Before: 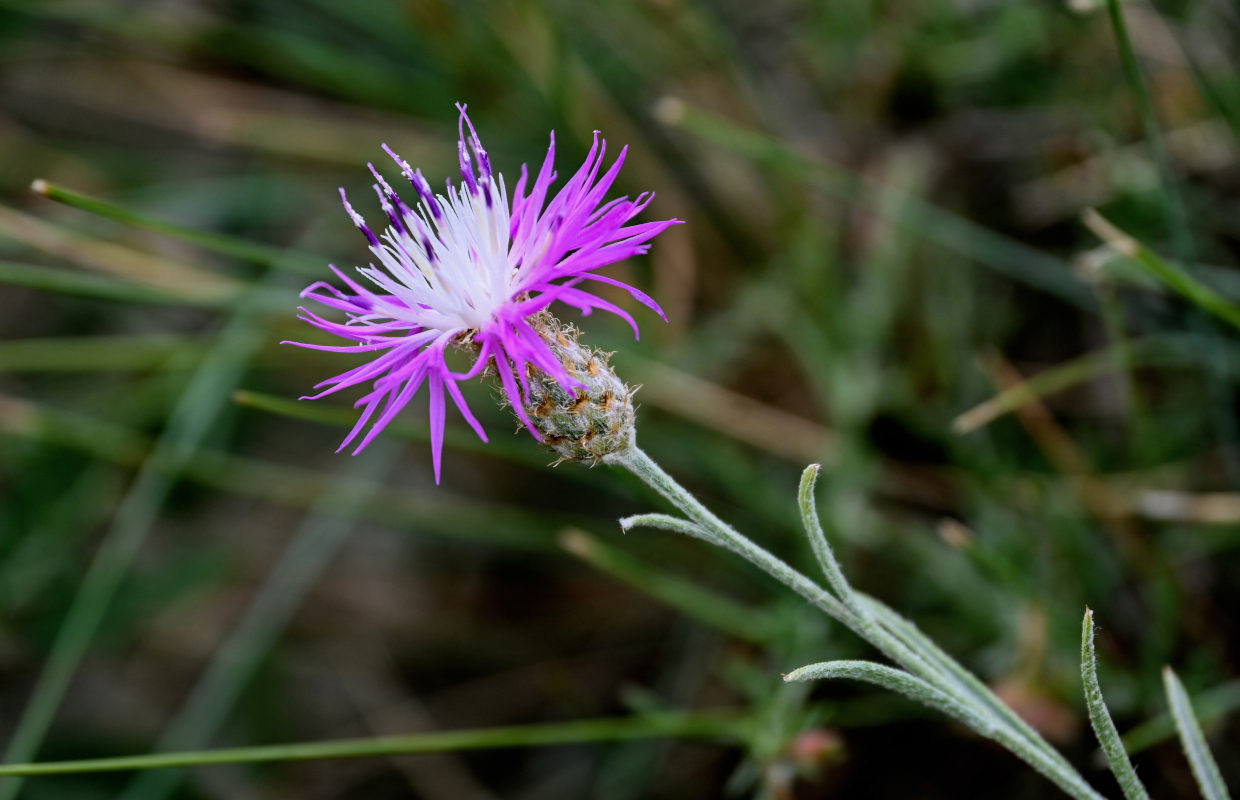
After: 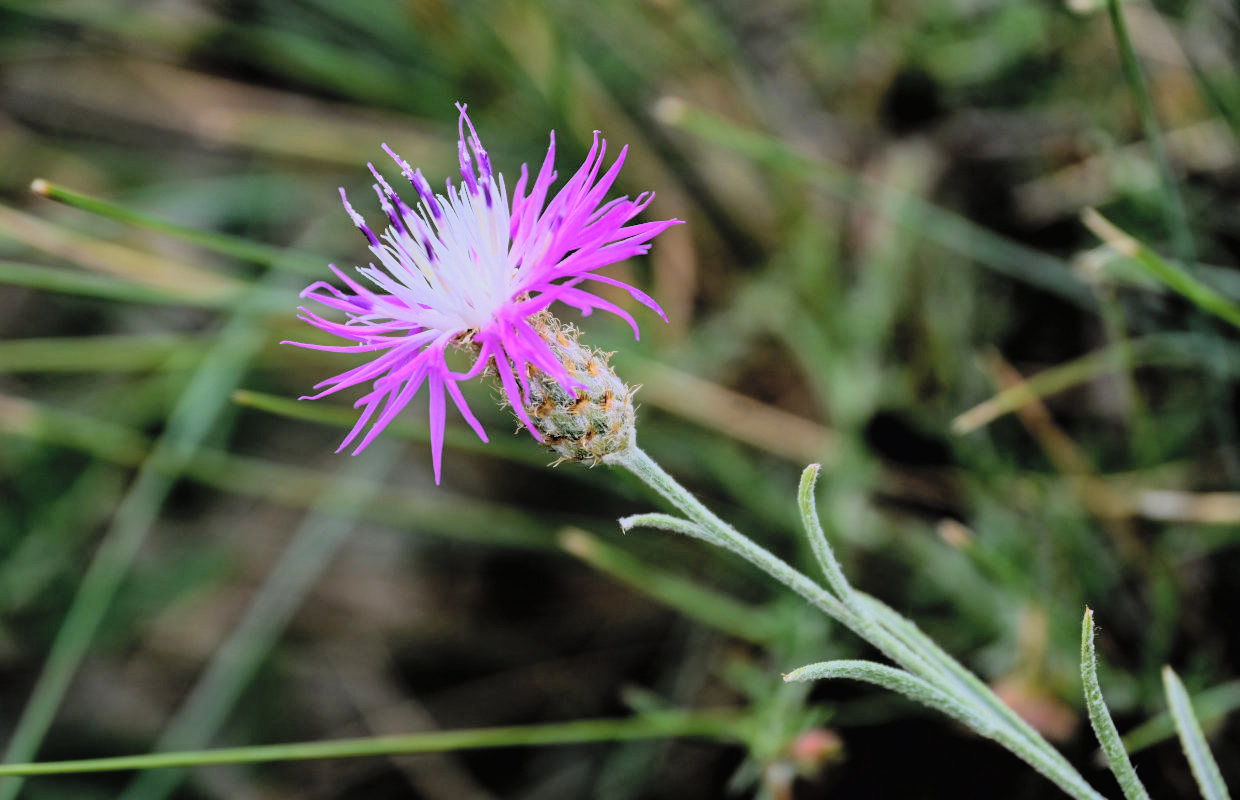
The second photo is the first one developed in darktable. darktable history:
contrast brightness saturation: contrast 0.096, brightness 0.298, saturation 0.149
filmic rgb: black relative exposure -7.65 EV, white relative exposure 4.56 EV, hardness 3.61, color science v6 (2022)
